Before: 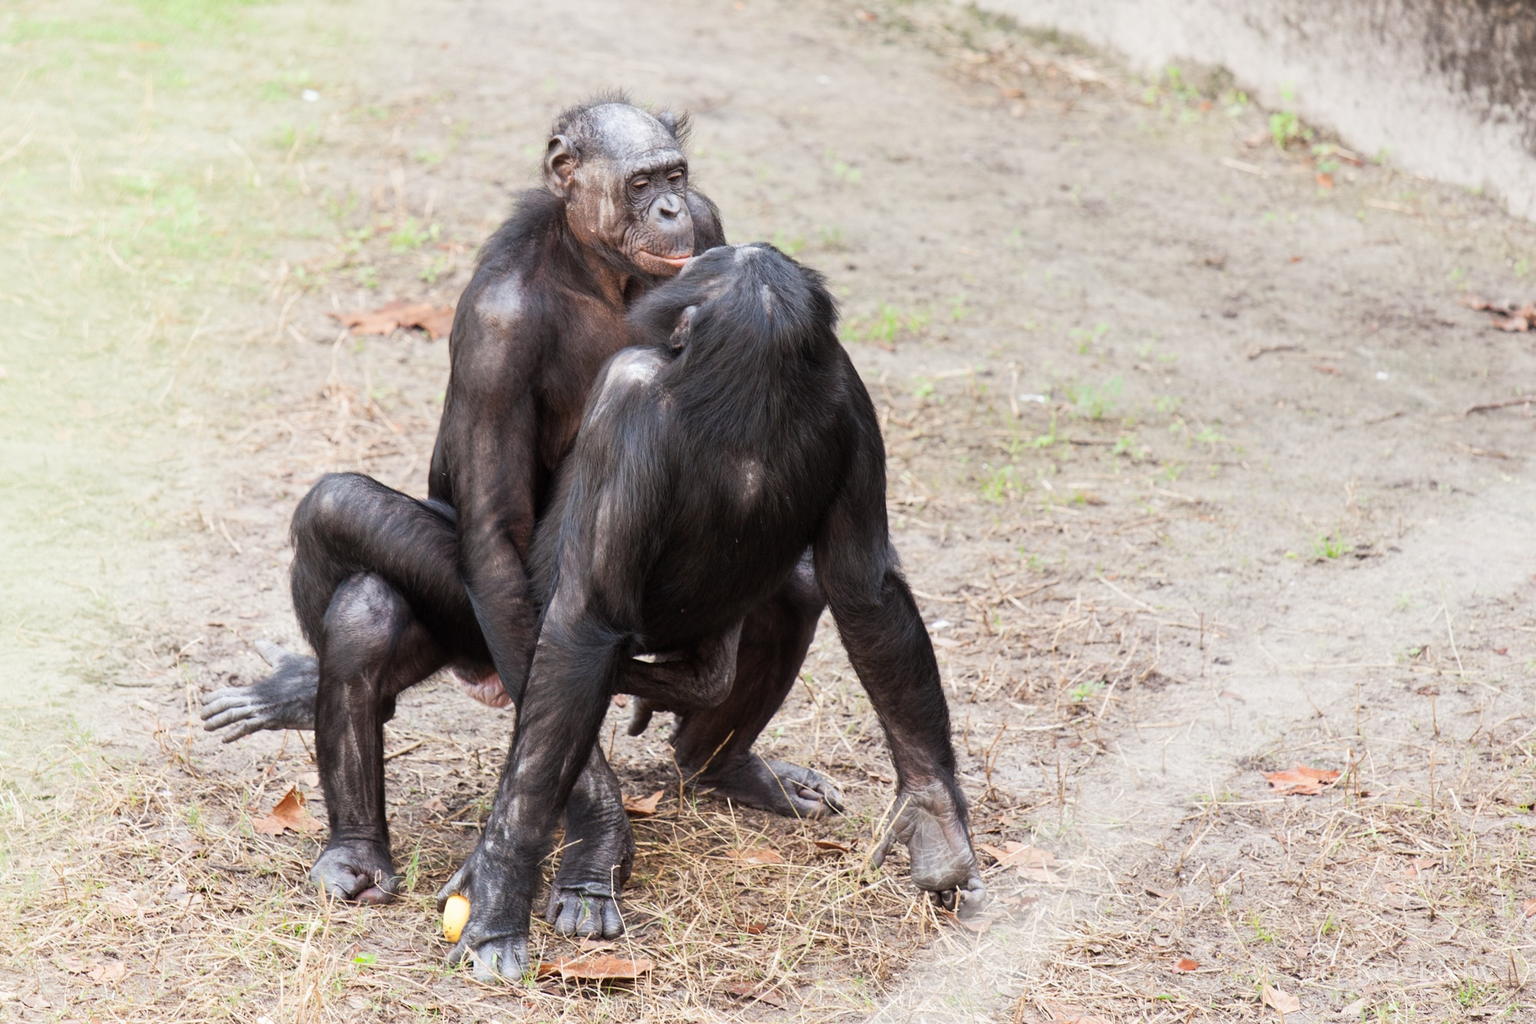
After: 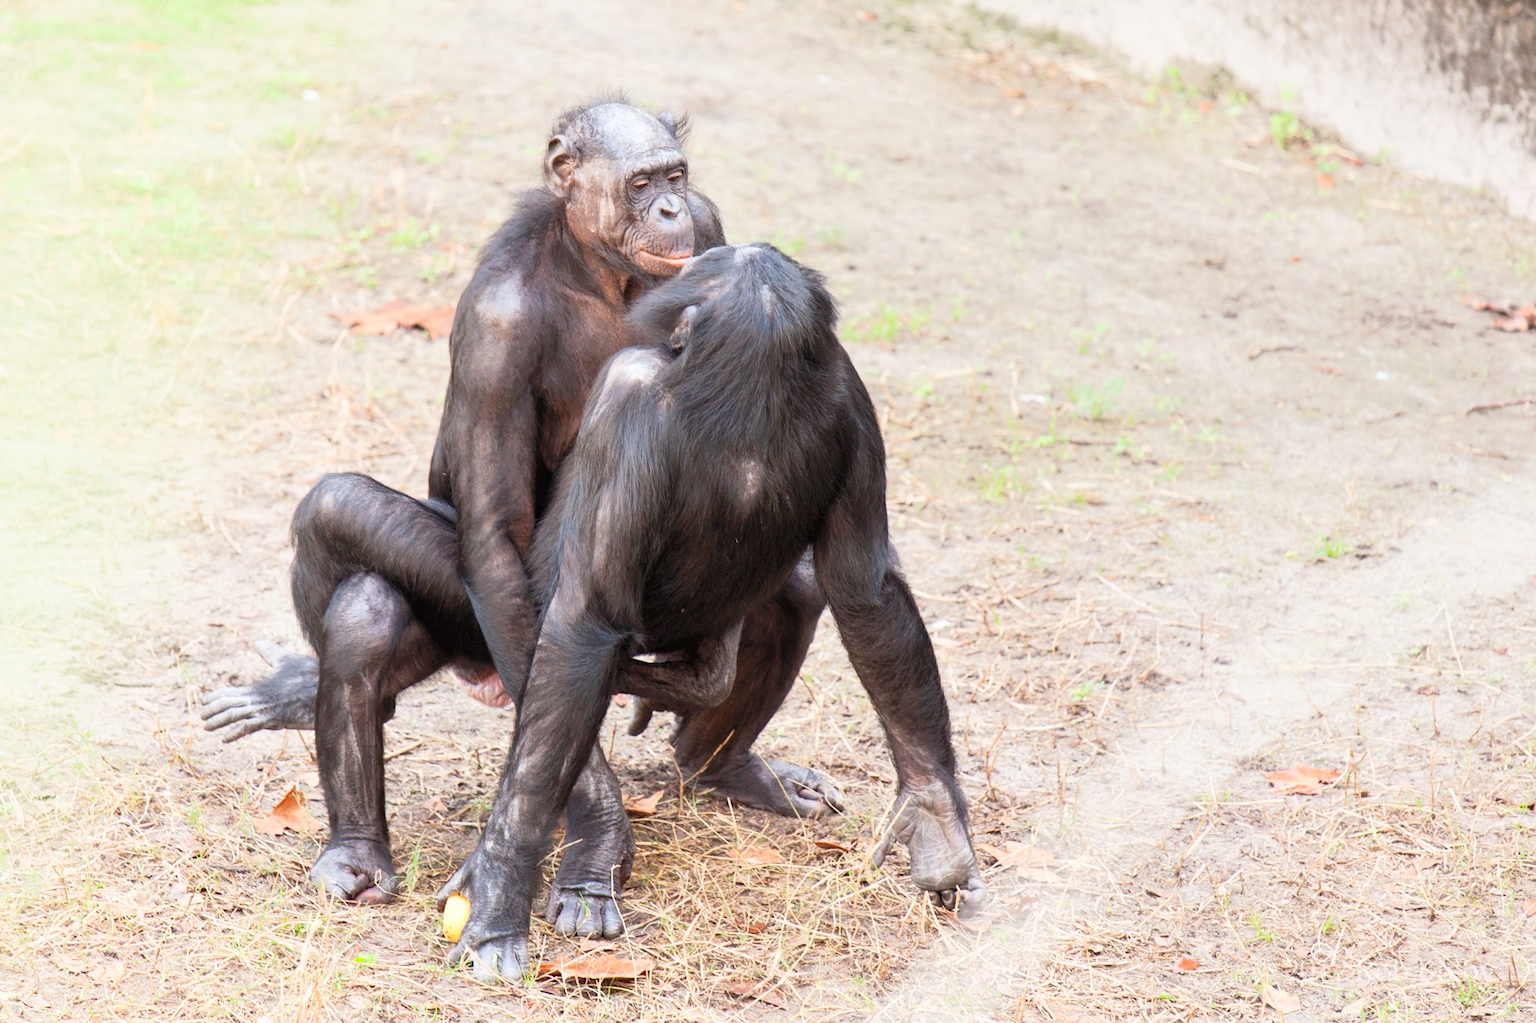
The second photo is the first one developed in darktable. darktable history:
tone equalizer: on, module defaults
tone curve: curves: ch0 [(0, 0) (0.003, 0.013) (0.011, 0.017) (0.025, 0.035) (0.044, 0.093) (0.069, 0.146) (0.1, 0.179) (0.136, 0.243) (0.177, 0.294) (0.224, 0.332) (0.277, 0.412) (0.335, 0.454) (0.399, 0.531) (0.468, 0.611) (0.543, 0.669) (0.623, 0.738) (0.709, 0.823) (0.801, 0.881) (0.898, 0.951) (1, 1)], color space Lab, linked channels, preserve colors none
